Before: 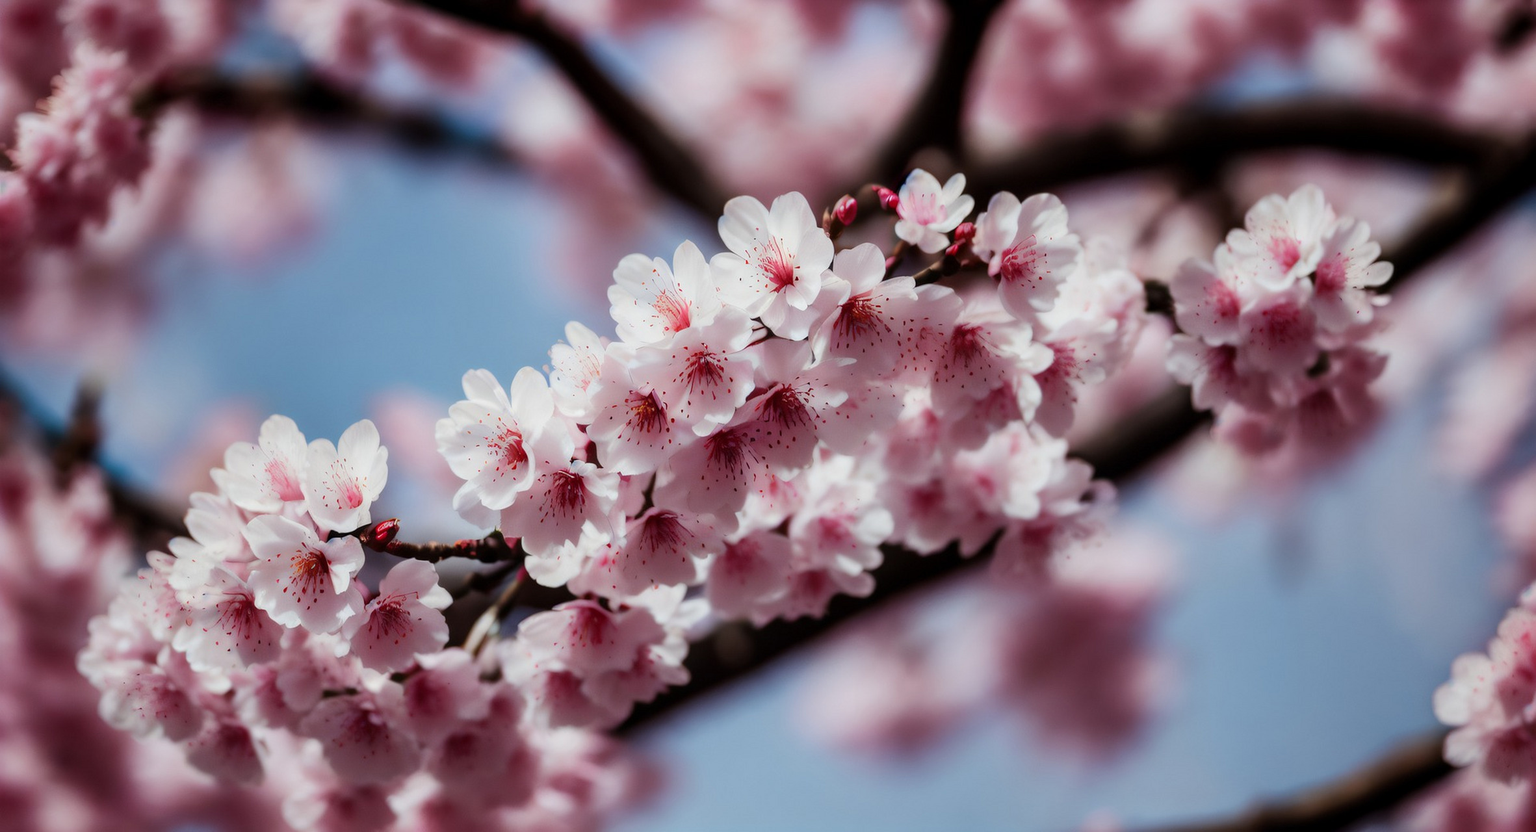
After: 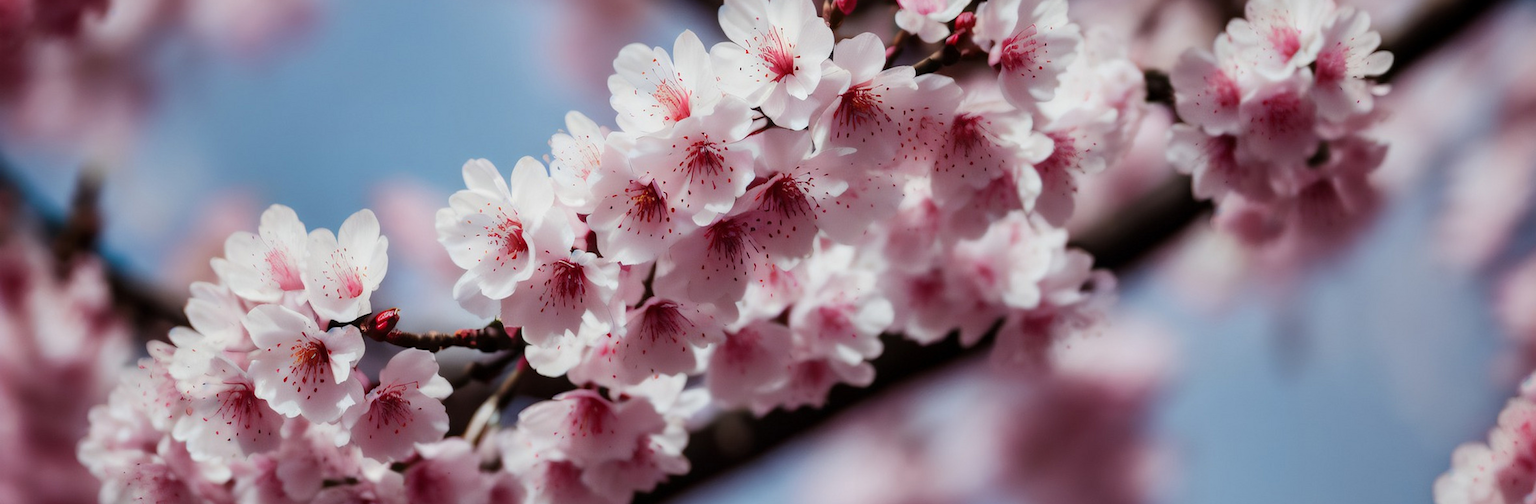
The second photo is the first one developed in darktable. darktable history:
crop and rotate: top 25.339%, bottom 14.014%
